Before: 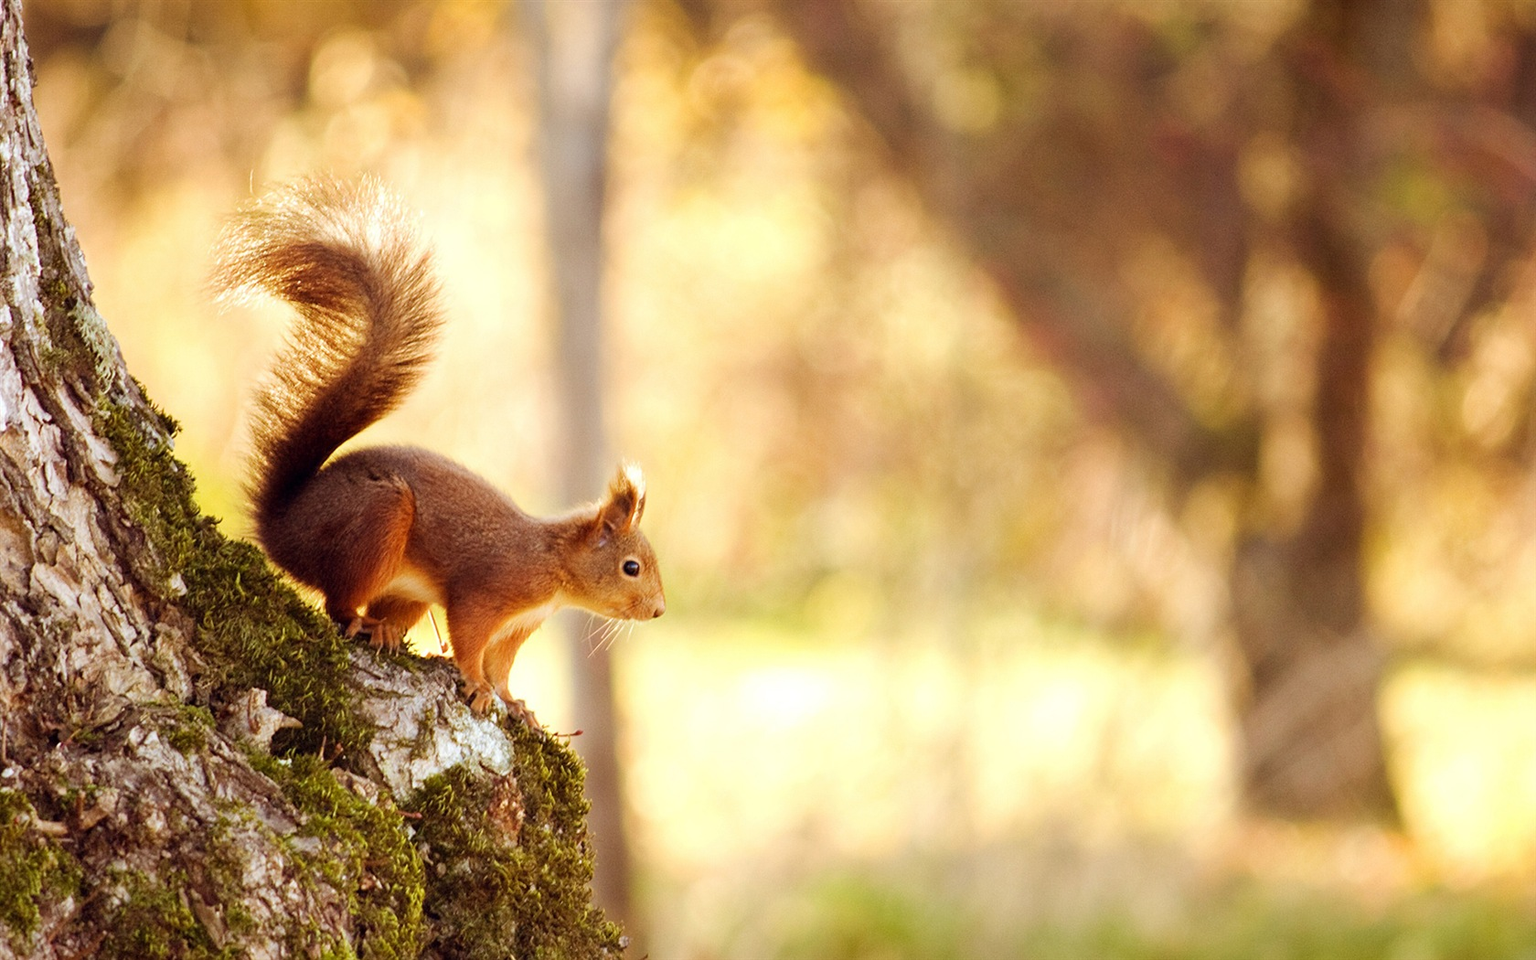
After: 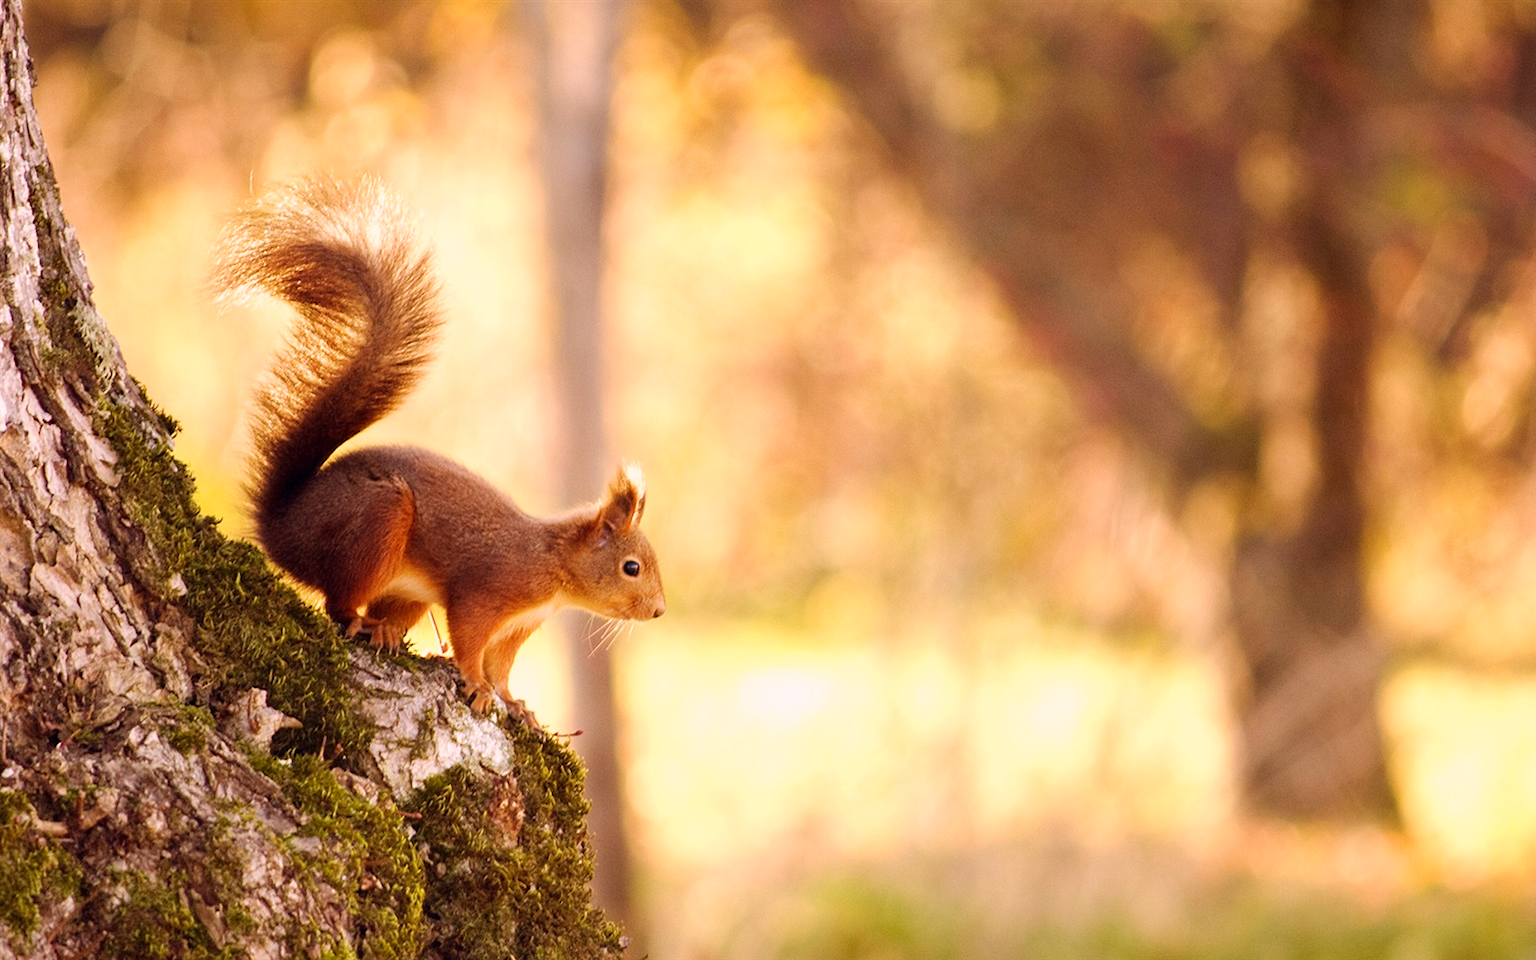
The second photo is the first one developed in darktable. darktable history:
color correction: highlights a* 12.96, highlights b* 5.45
